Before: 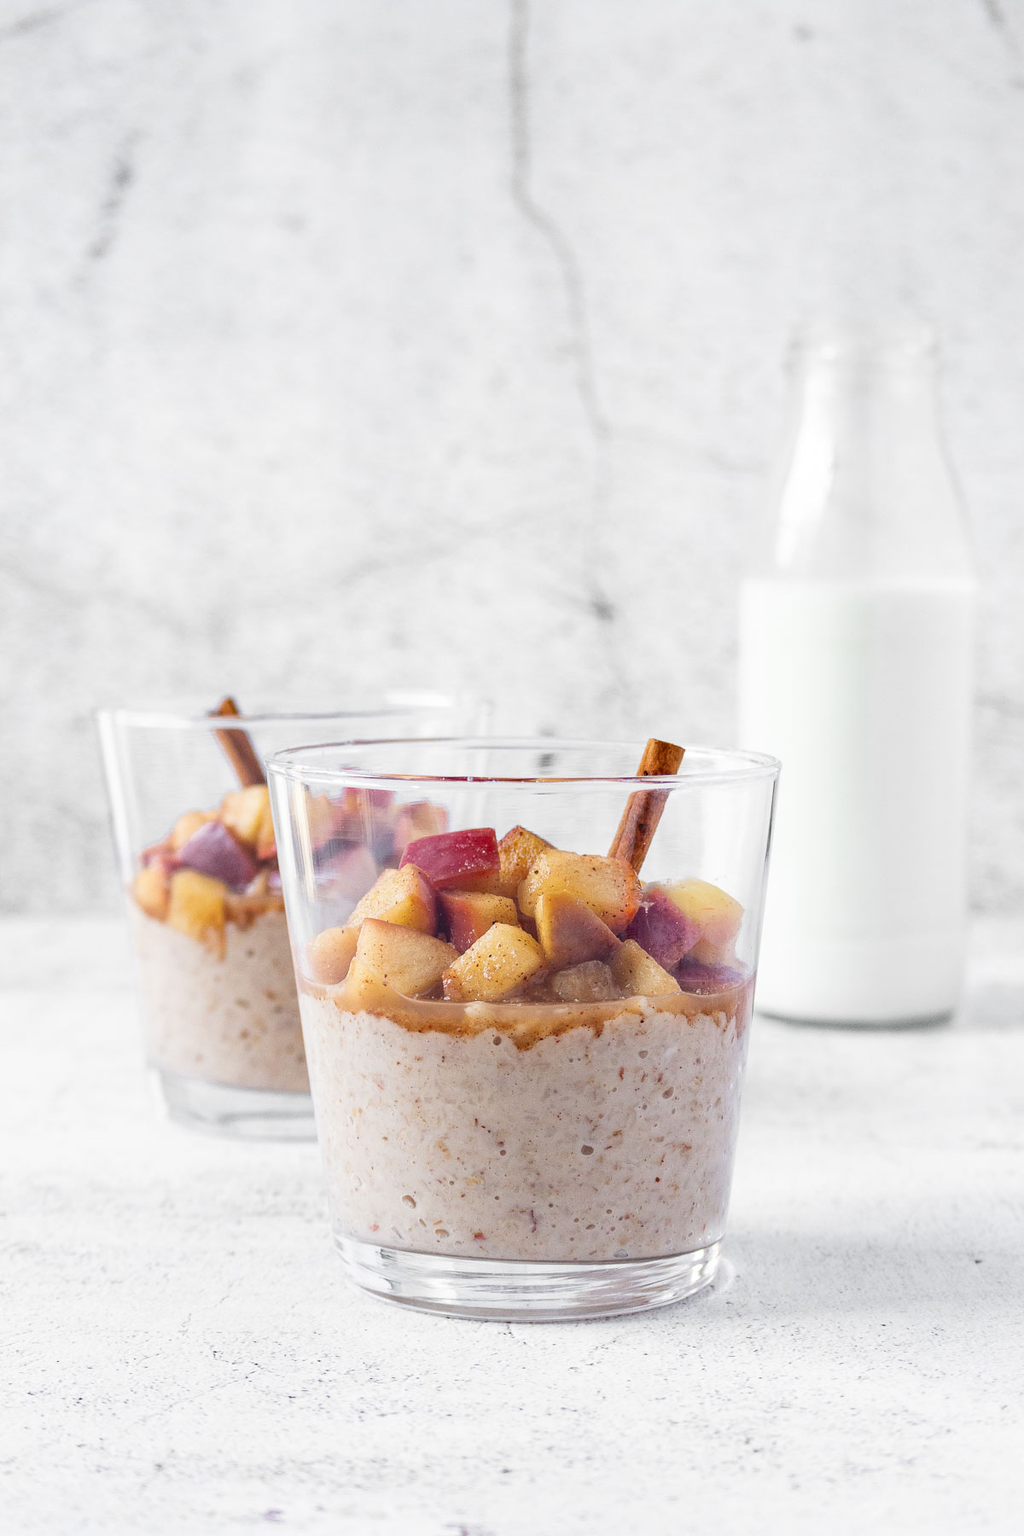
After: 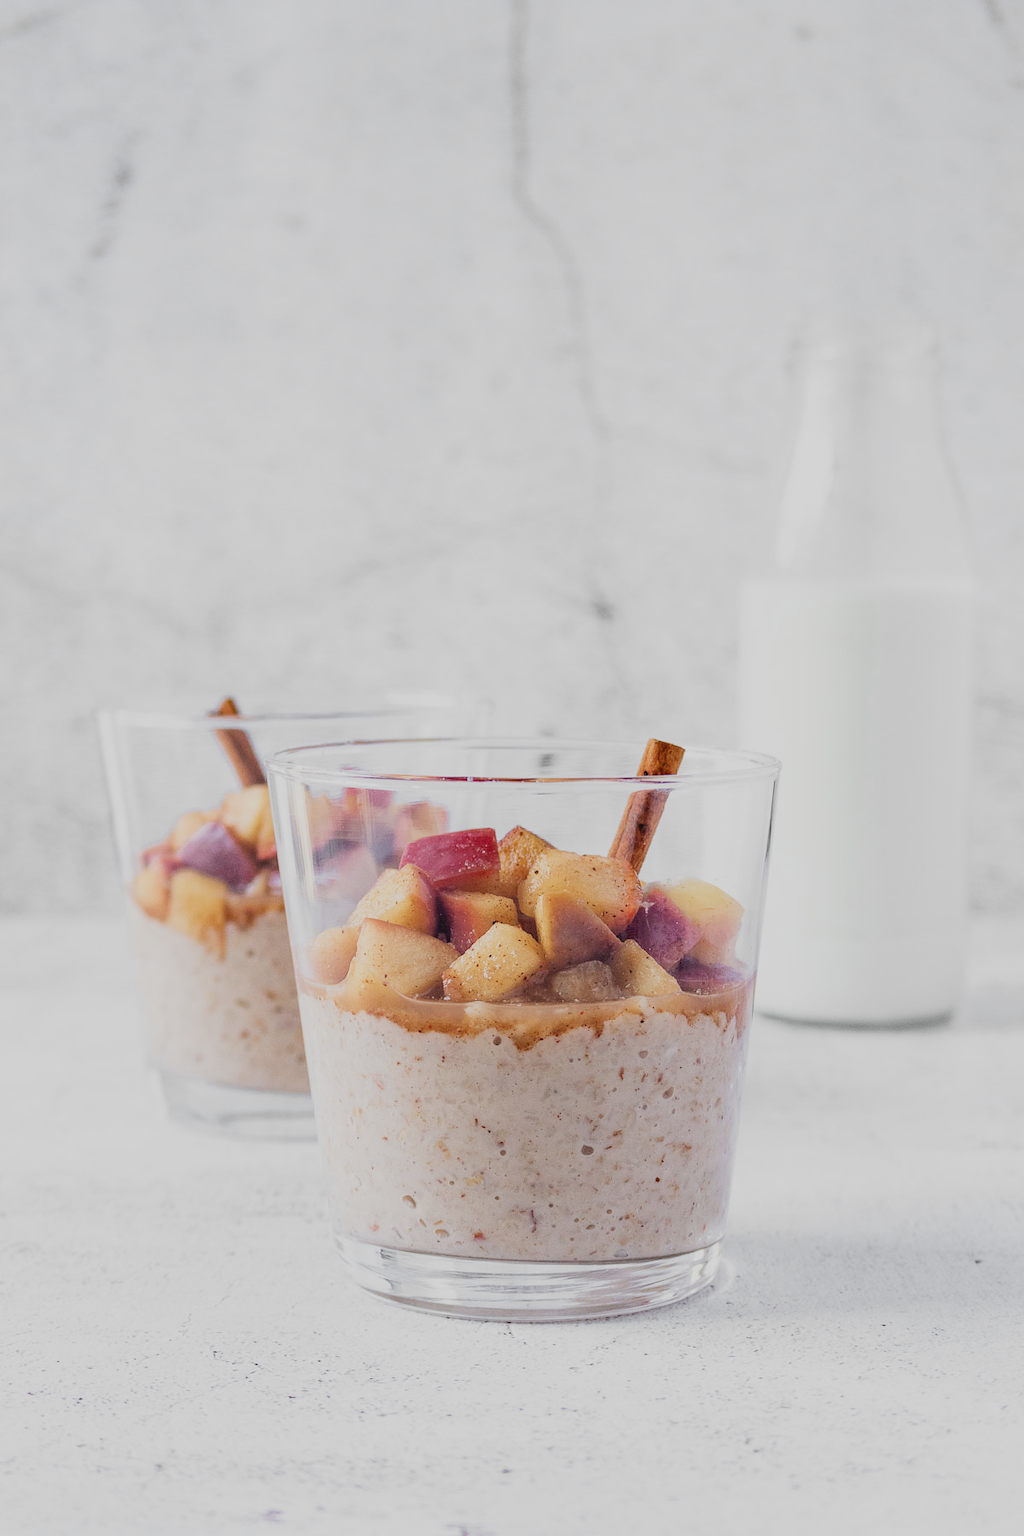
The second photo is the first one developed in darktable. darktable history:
filmic rgb: black relative exposure -7.65 EV, white relative exposure 4.56 EV, hardness 3.61, color science v4 (2020), iterations of high-quality reconstruction 0
